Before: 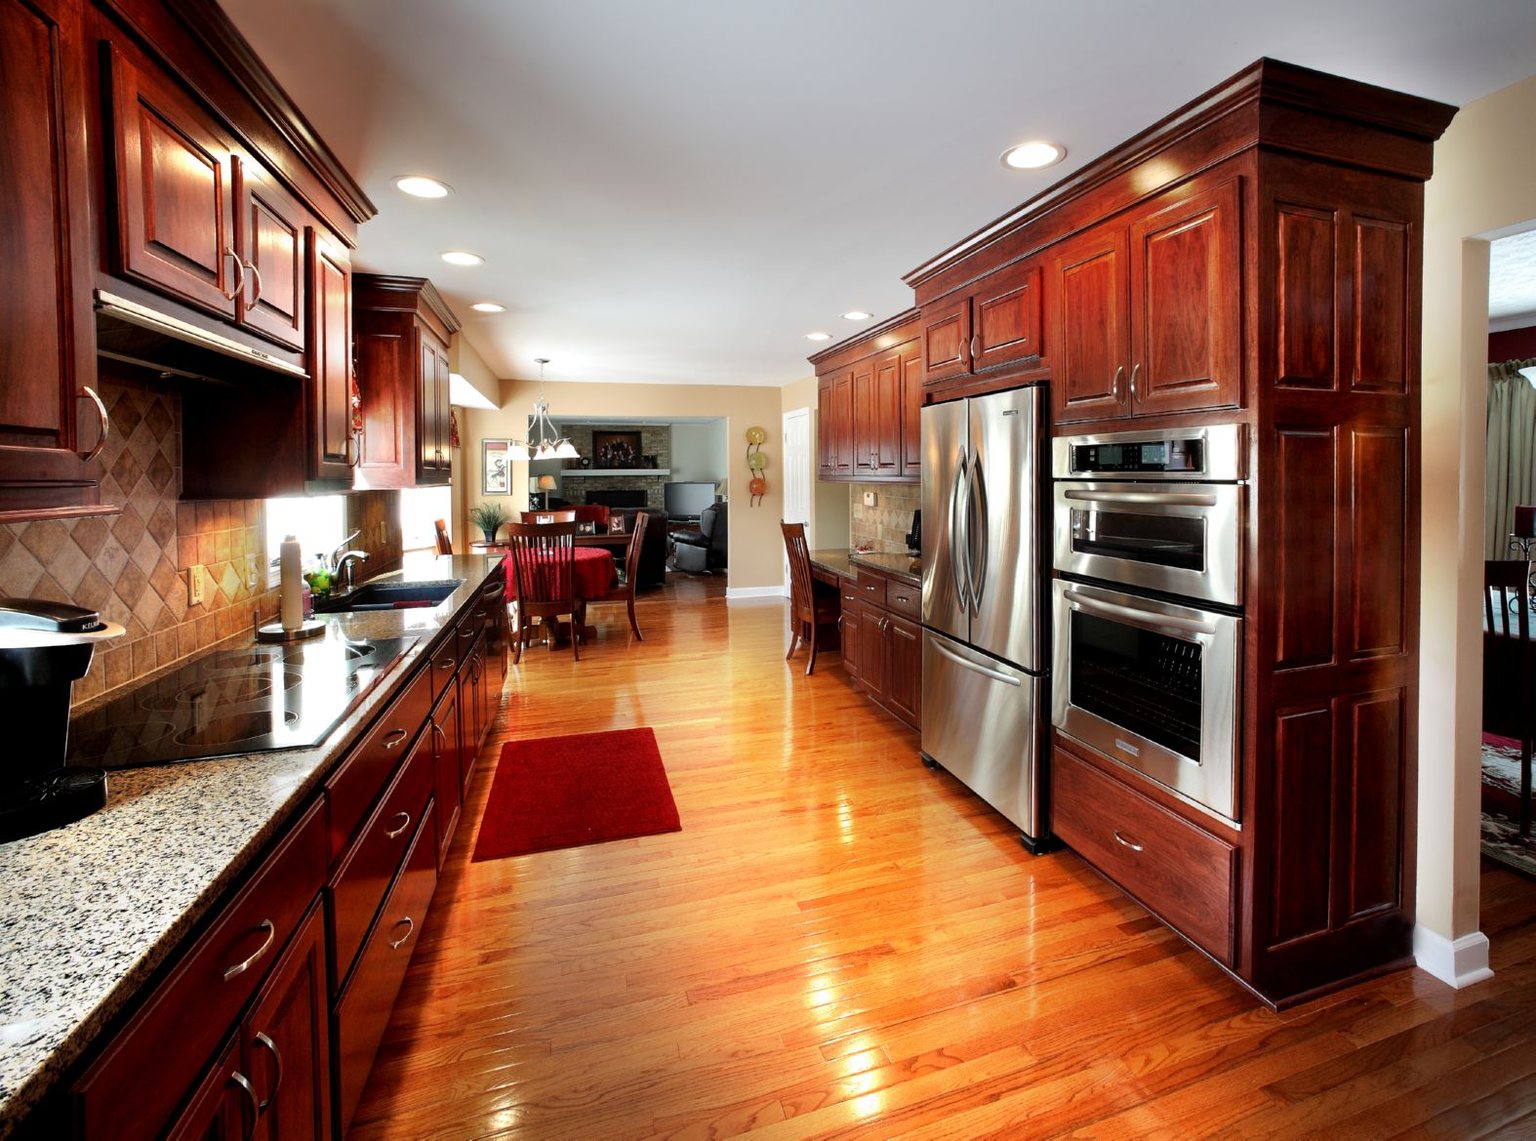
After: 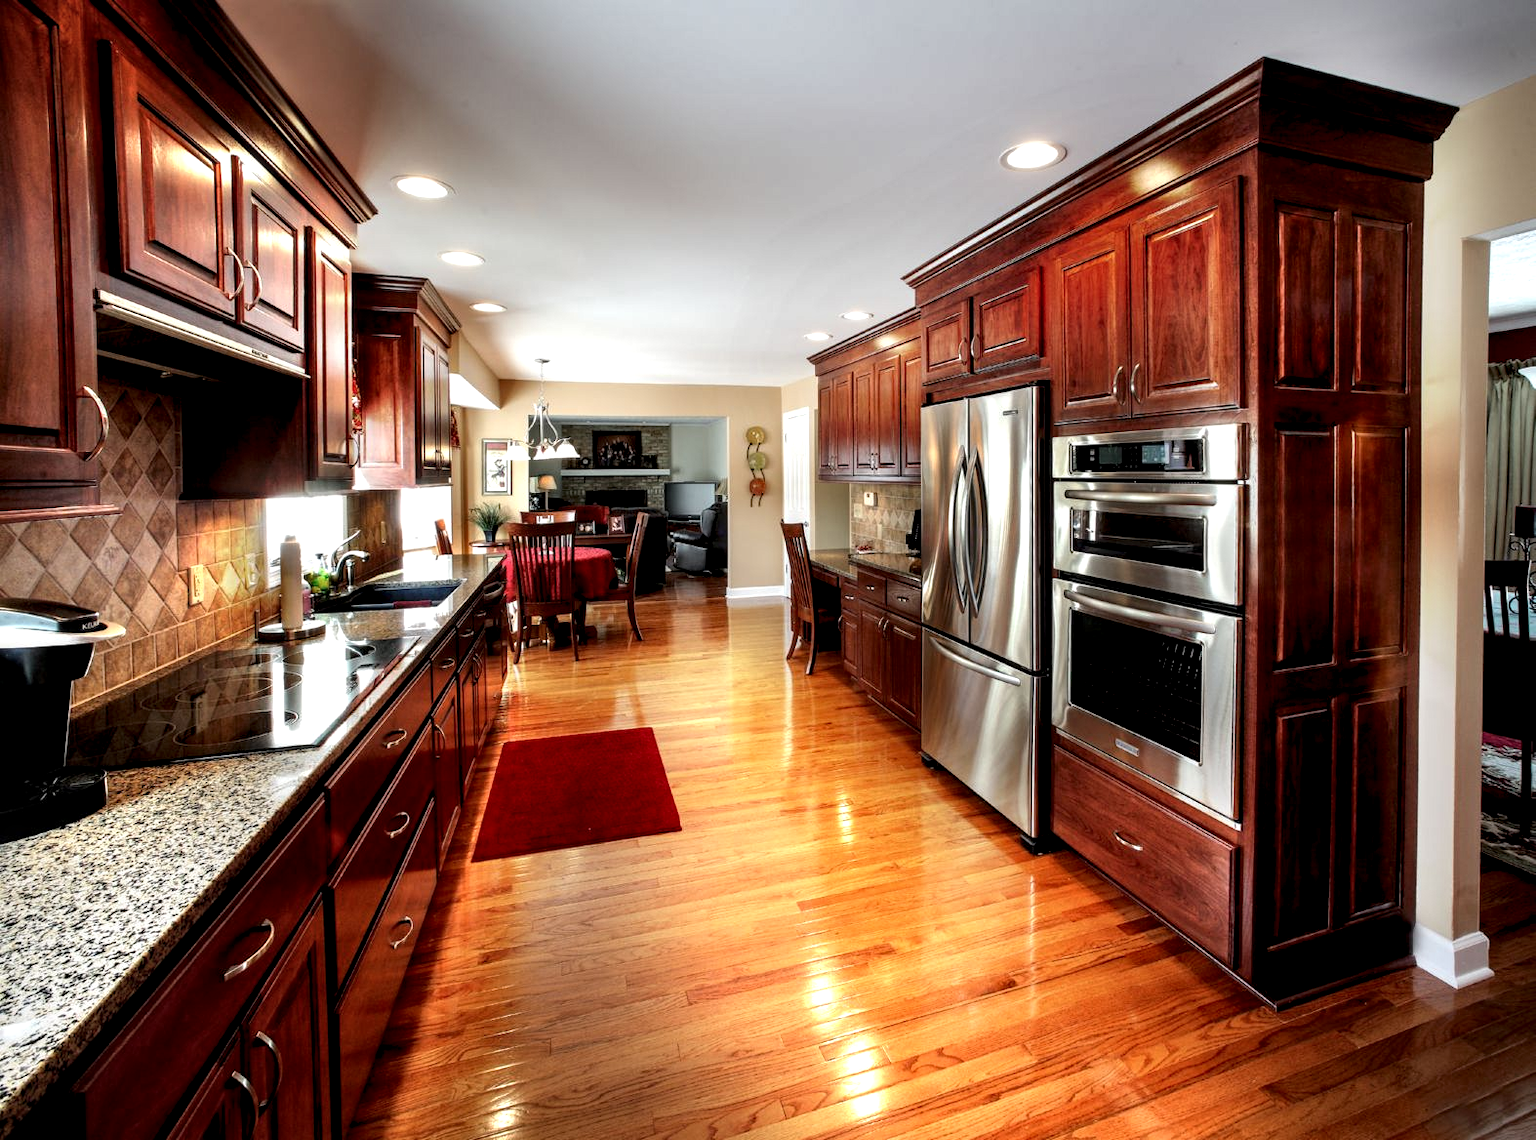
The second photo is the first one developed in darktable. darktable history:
local contrast: highlights 60%, shadows 59%, detail 160%
